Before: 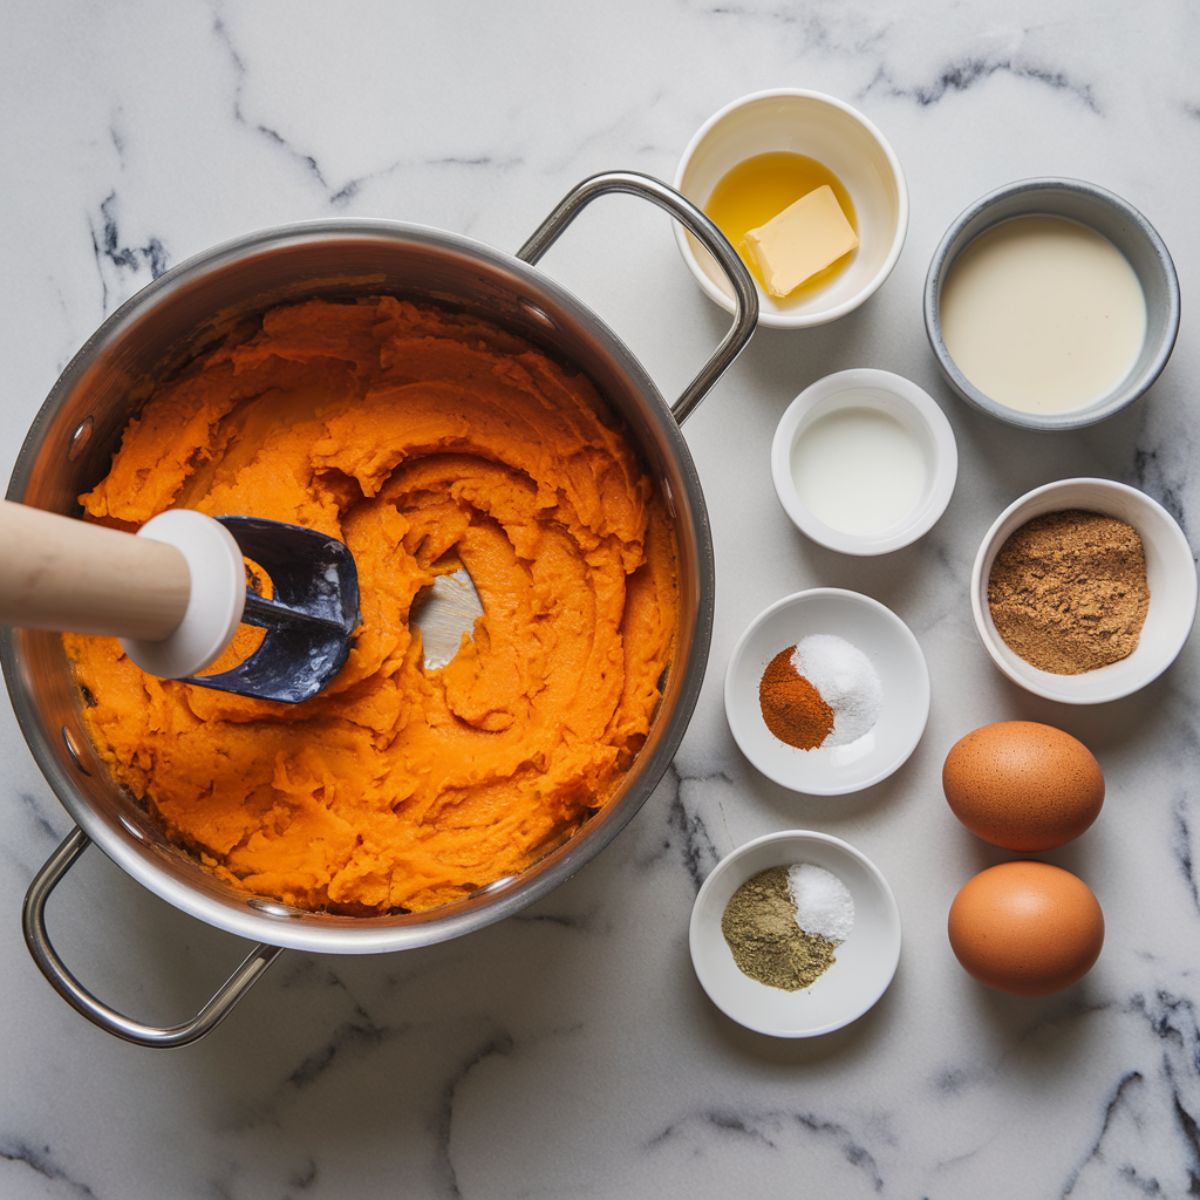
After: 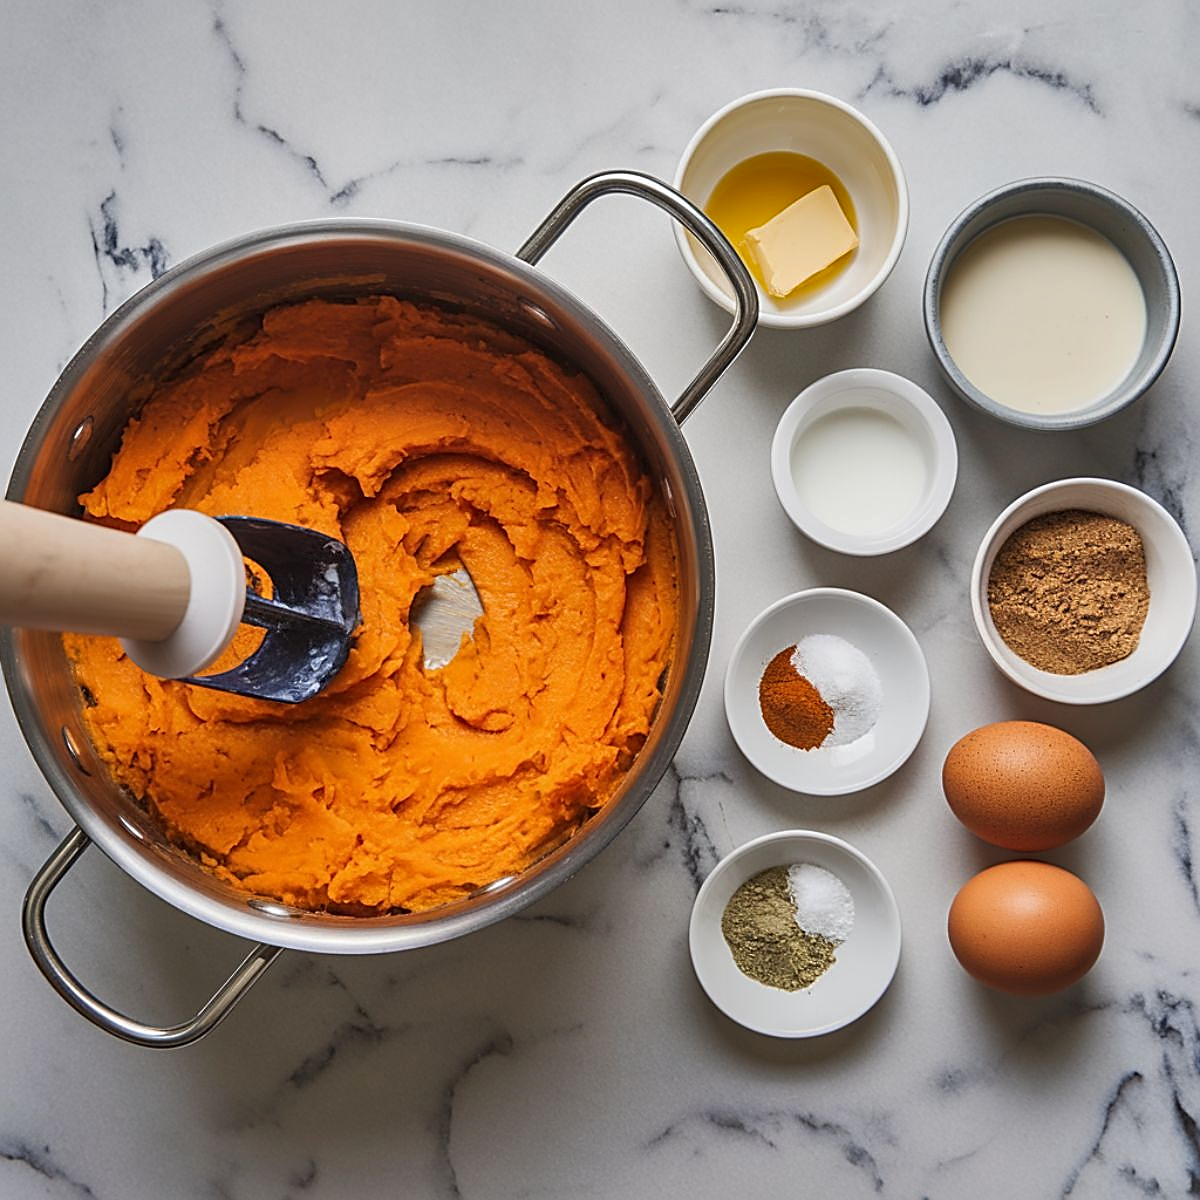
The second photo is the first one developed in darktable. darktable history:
shadows and highlights: shadows 58.81, soften with gaussian
sharpen: amount 0.908
